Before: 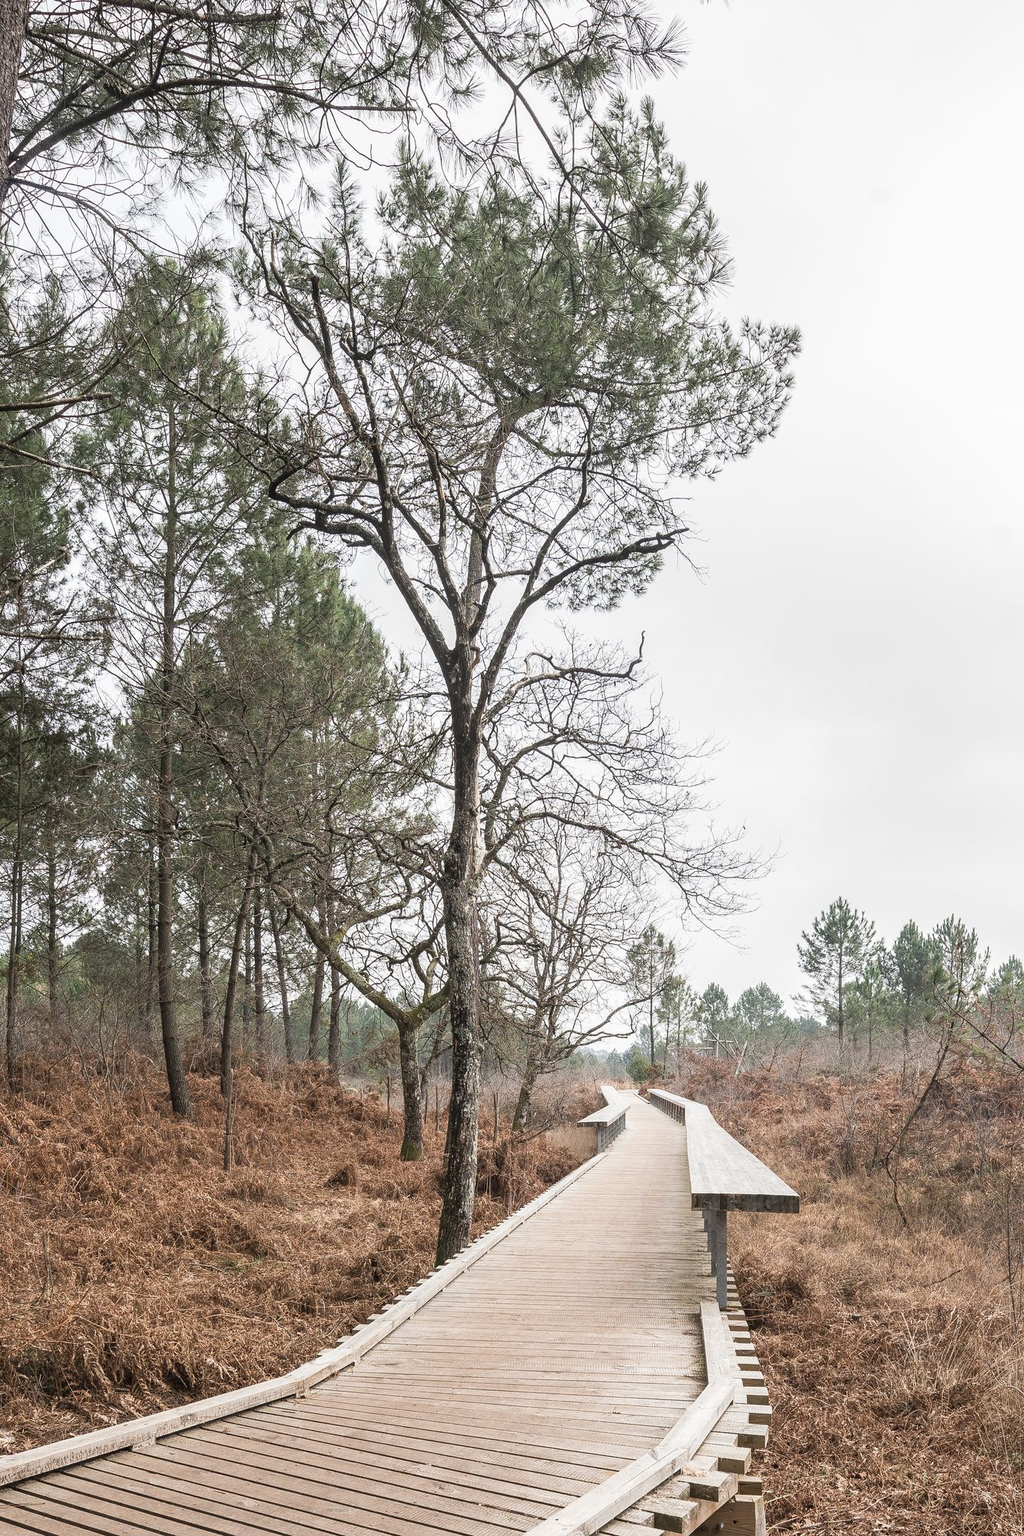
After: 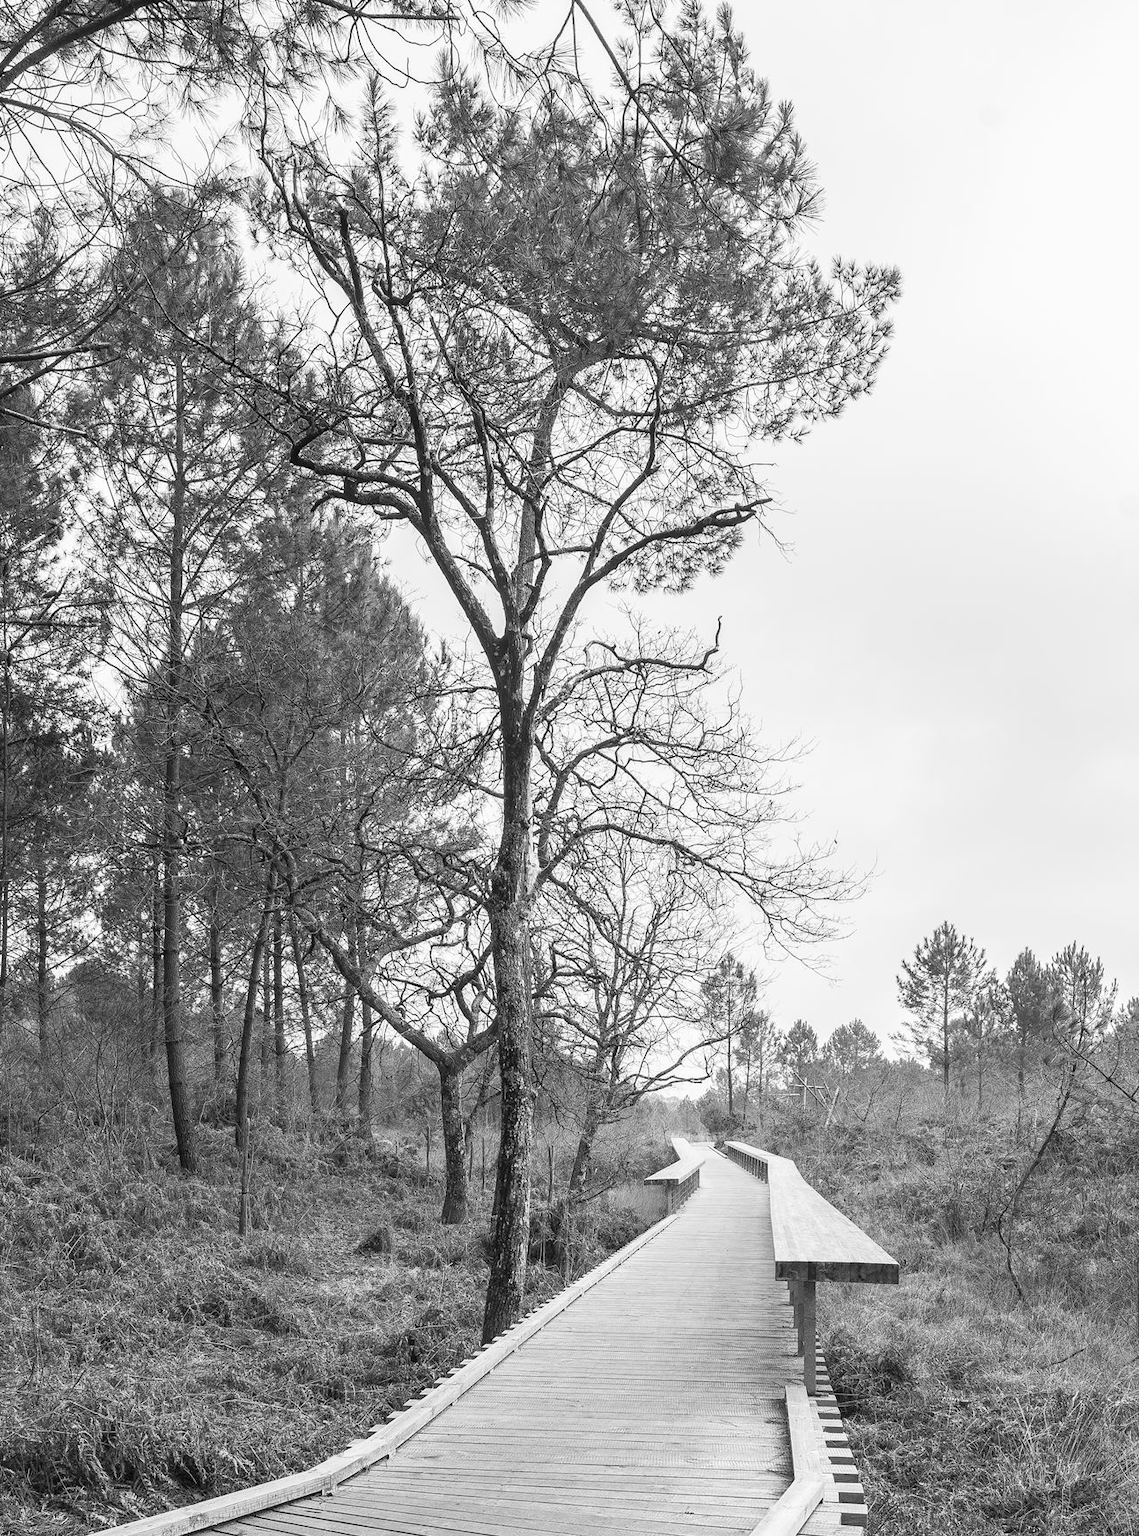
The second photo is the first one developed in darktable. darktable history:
crop: left 1.507%, top 6.147%, right 1.379%, bottom 6.637%
color balance: output saturation 110%
monochrome: a -3.63, b -0.465
